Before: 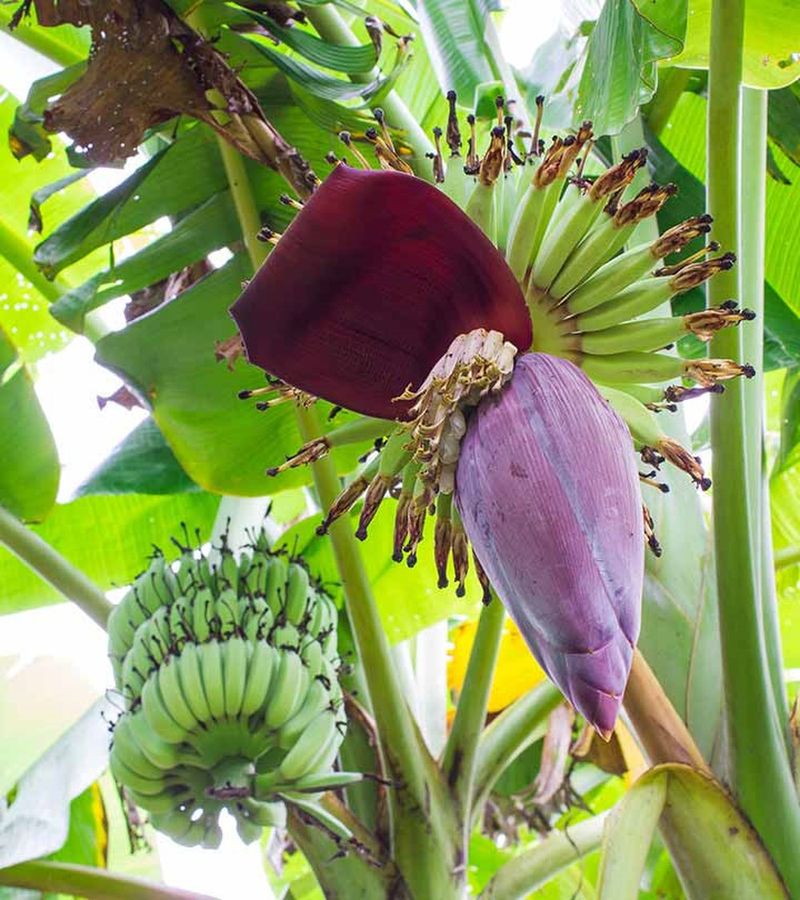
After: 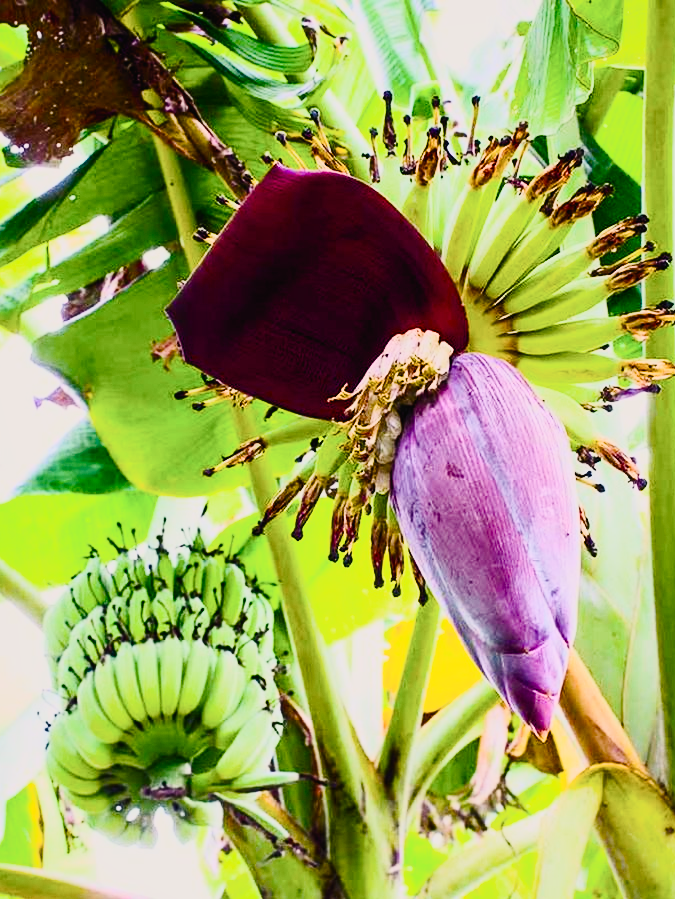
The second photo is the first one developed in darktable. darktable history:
crop: left 8.08%, right 7.533%
contrast brightness saturation: contrast 0.615, brightness 0.357, saturation 0.145
shadows and highlights: shadows -20.35, white point adjustment -1.9, highlights -34.82
tone curve: curves: ch0 [(0, 0.013) (0.036, 0.035) (0.274, 0.288) (0.504, 0.536) (0.844, 0.84) (1, 0.97)]; ch1 [(0, 0) (0.389, 0.403) (0.462, 0.48) (0.499, 0.5) (0.522, 0.534) (0.567, 0.588) (0.626, 0.645) (0.749, 0.781) (1, 1)]; ch2 [(0, 0) (0.457, 0.486) (0.5, 0.501) (0.533, 0.539) (0.599, 0.6) (0.704, 0.732) (1, 1)], preserve colors none
filmic rgb: black relative exposure -7.13 EV, white relative exposure 5.39 EV, hardness 3.02, iterations of high-quality reconstruction 0
tone equalizer: on, module defaults
color balance rgb: highlights gain › chroma 1.65%, highlights gain › hue 57.46°, linear chroma grading › global chroma 22.674%, perceptual saturation grading › global saturation 20%, perceptual saturation grading › highlights -25.769%, perceptual saturation grading › shadows 50.246%, contrast 14.862%
